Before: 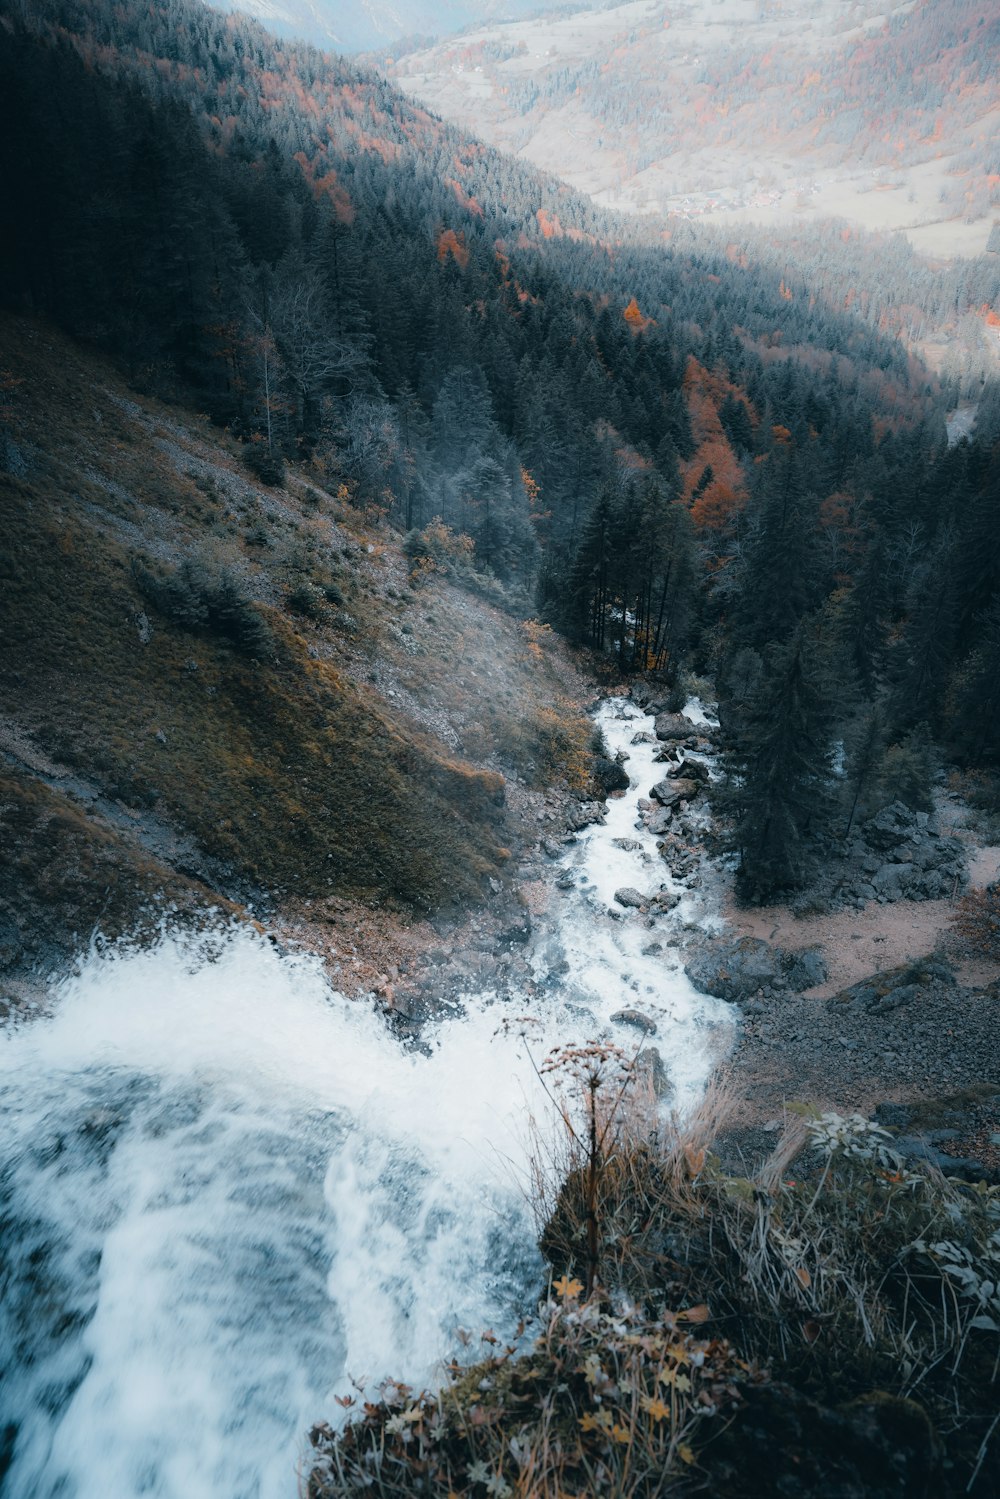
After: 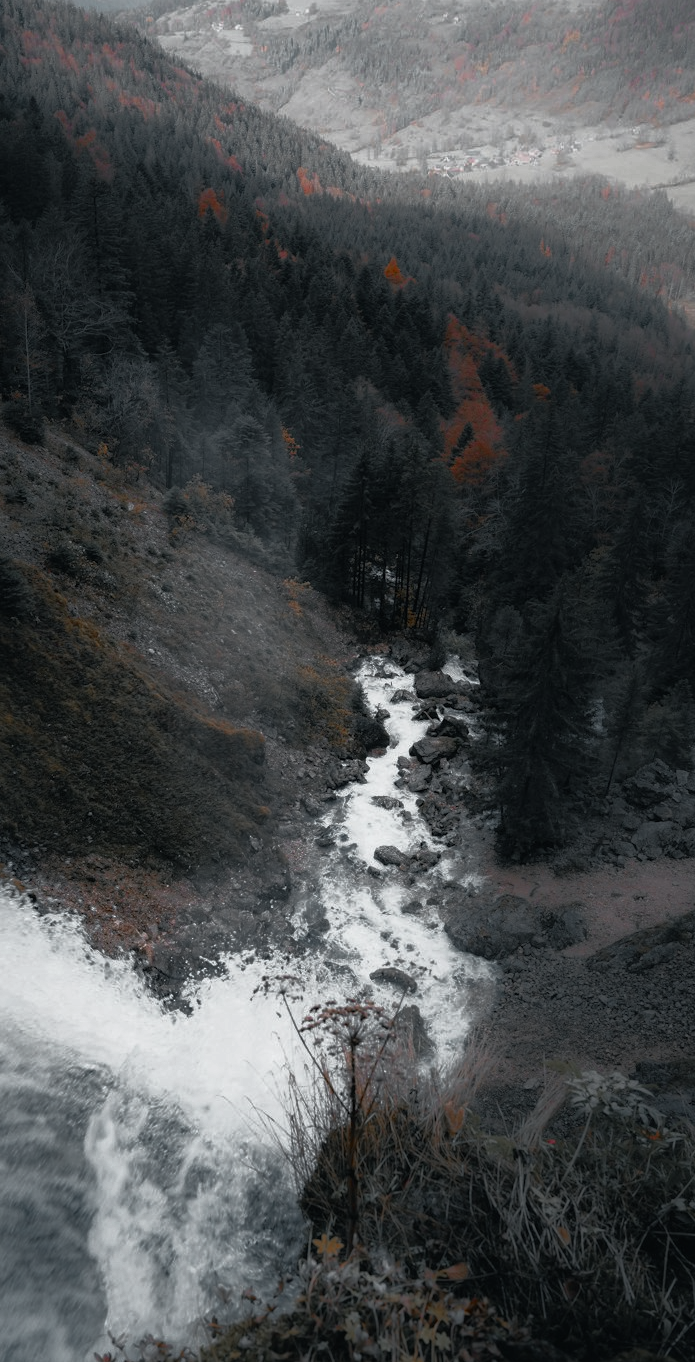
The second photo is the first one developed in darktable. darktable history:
crop and rotate: left 24.034%, top 2.838%, right 6.406%, bottom 6.299%
base curve: curves: ch0 [(0, 0) (0.564, 0.291) (0.802, 0.731) (1, 1)]
color zones: curves: ch0 [(0, 0.48) (0.209, 0.398) (0.305, 0.332) (0.429, 0.493) (0.571, 0.5) (0.714, 0.5) (0.857, 0.5) (1, 0.48)]; ch1 [(0, 0.736) (0.143, 0.625) (0.225, 0.371) (0.429, 0.256) (0.571, 0.241) (0.714, 0.213) (0.857, 0.48) (1, 0.736)]; ch2 [(0, 0.448) (0.143, 0.498) (0.286, 0.5) (0.429, 0.5) (0.571, 0.5) (0.714, 0.5) (0.857, 0.5) (1, 0.448)]
